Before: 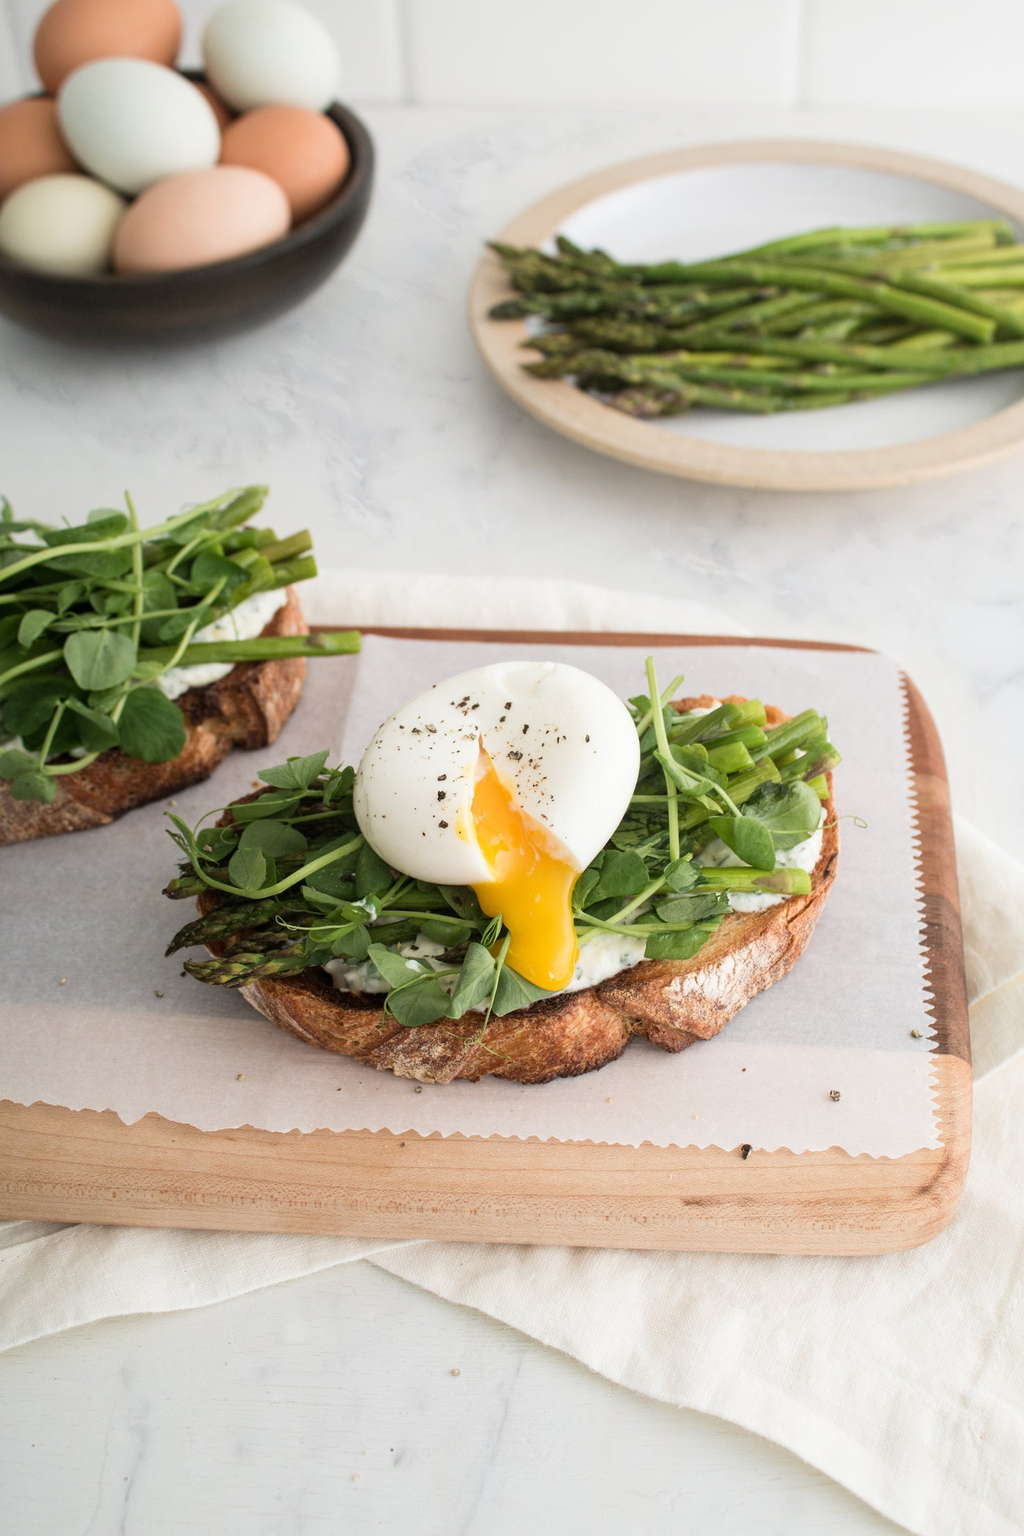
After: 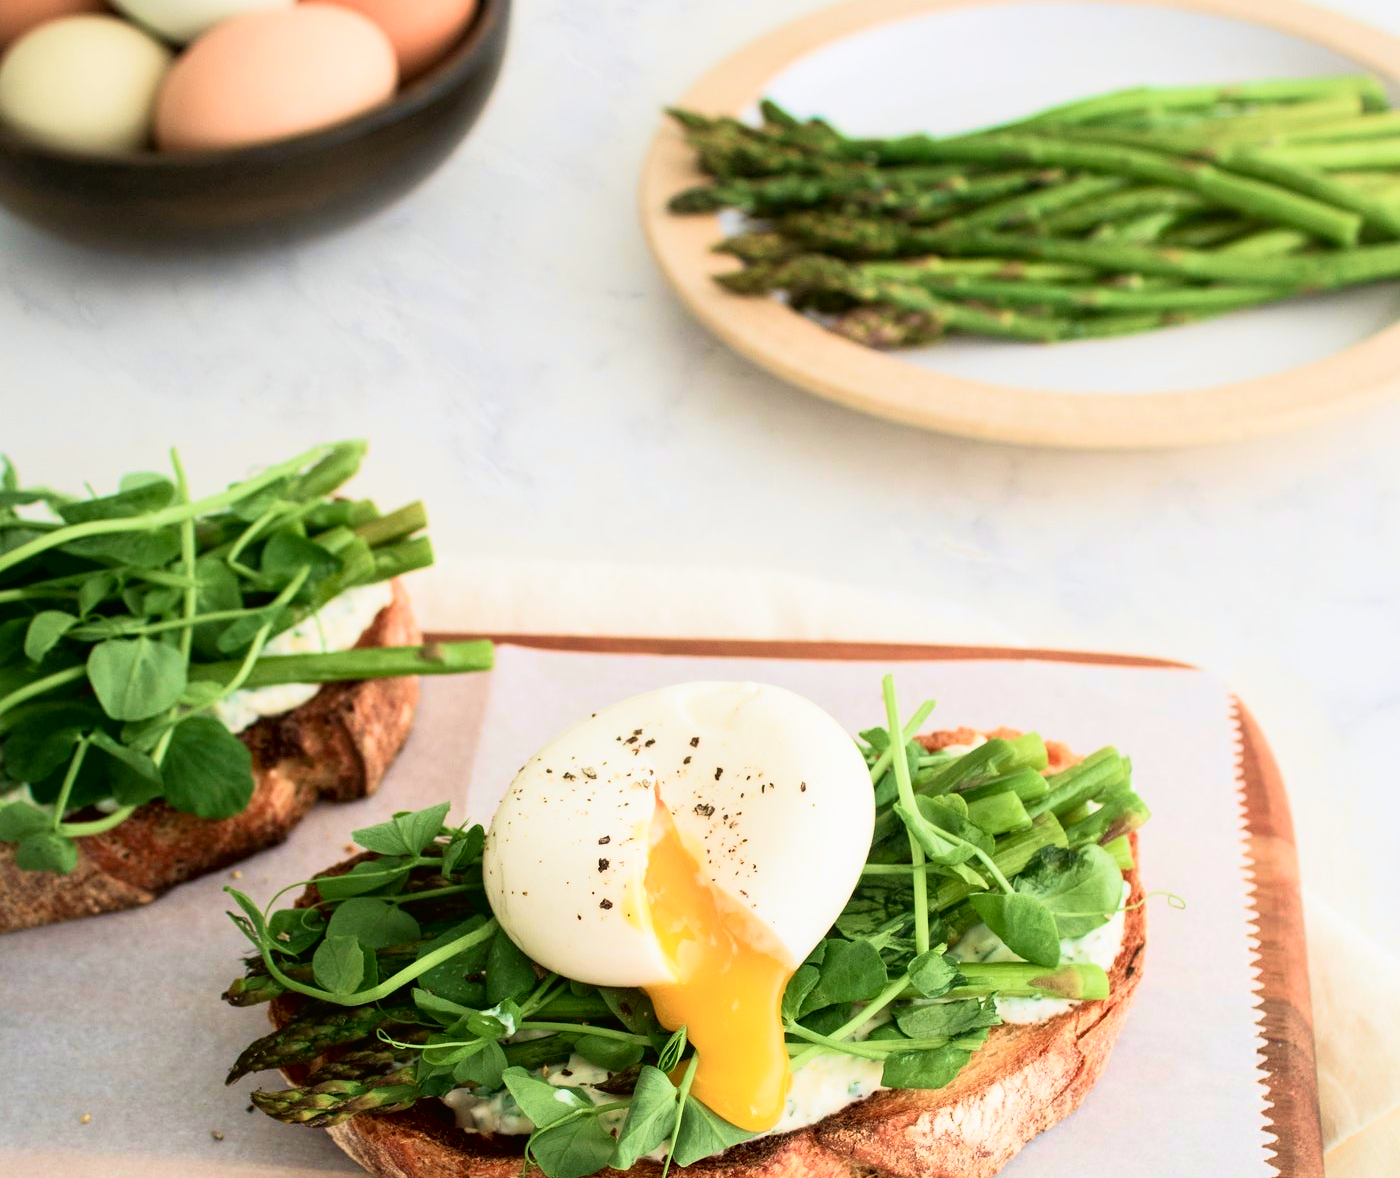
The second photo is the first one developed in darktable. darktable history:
velvia: on, module defaults
crop and rotate: top 10.622%, bottom 33.267%
tone curve: curves: ch0 [(0, 0.013) (0.054, 0.018) (0.205, 0.191) (0.289, 0.292) (0.39, 0.424) (0.493, 0.551) (0.647, 0.752) (0.796, 0.887) (1, 0.998)]; ch1 [(0, 0) (0.371, 0.339) (0.477, 0.452) (0.494, 0.495) (0.501, 0.501) (0.51, 0.516) (0.54, 0.557) (0.572, 0.605) (0.625, 0.687) (0.774, 0.841) (1, 1)]; ch2 [(0, 0) (0.32, 0.281) (0.403, 0.399) (0.441, 0.428) (0.47, 0.469) (0.498, 0.496) (0.524, 0.543) (0.551, 0.579) (0.633, 0.665) (0.7, 0.711) (1, 1)], color space Lab, independent channels, preserve colors none
